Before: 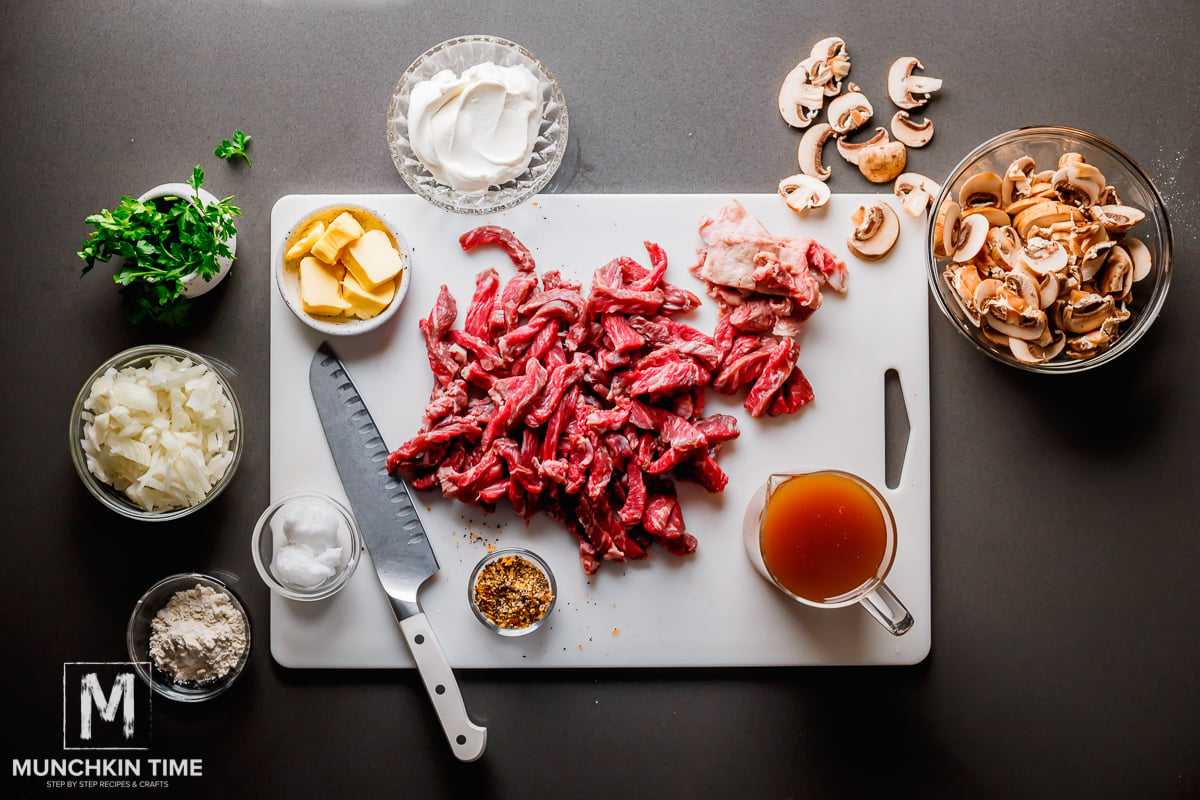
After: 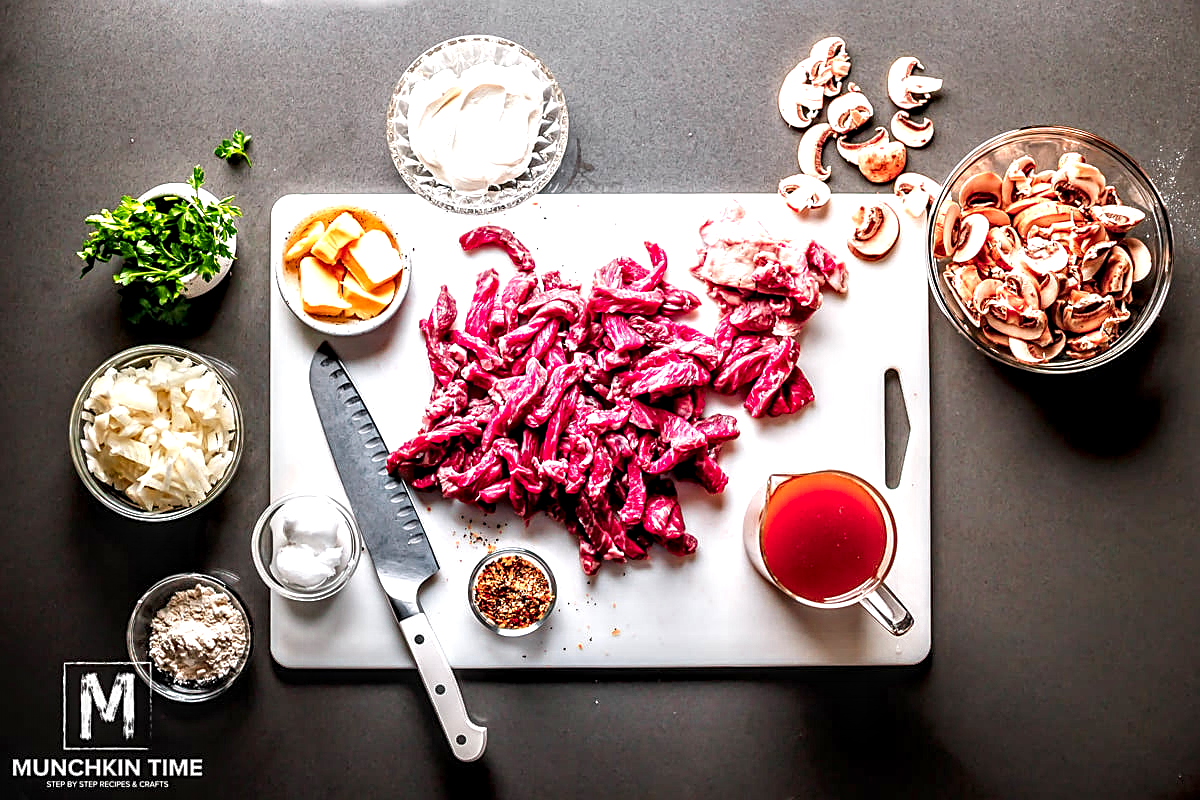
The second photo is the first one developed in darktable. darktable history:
exposure: exposure 0.648 EV, compensate highlight preservation false
sharpen: on, module defaults
local contrast: detail 130%
contrast equalizer: y [[0.545, 0.572, 0.59, 0.59, 0.571, 0.545], [0.5 ×6], [0.5 ×6], [0 ×6], [0 ×6]]
color zones: curves: ch1 [(0.239, 0.552) (0.75, 0.5)]; ch2 [(0.25, 0.462) (0.749, 0.457)], mix 25.94%
